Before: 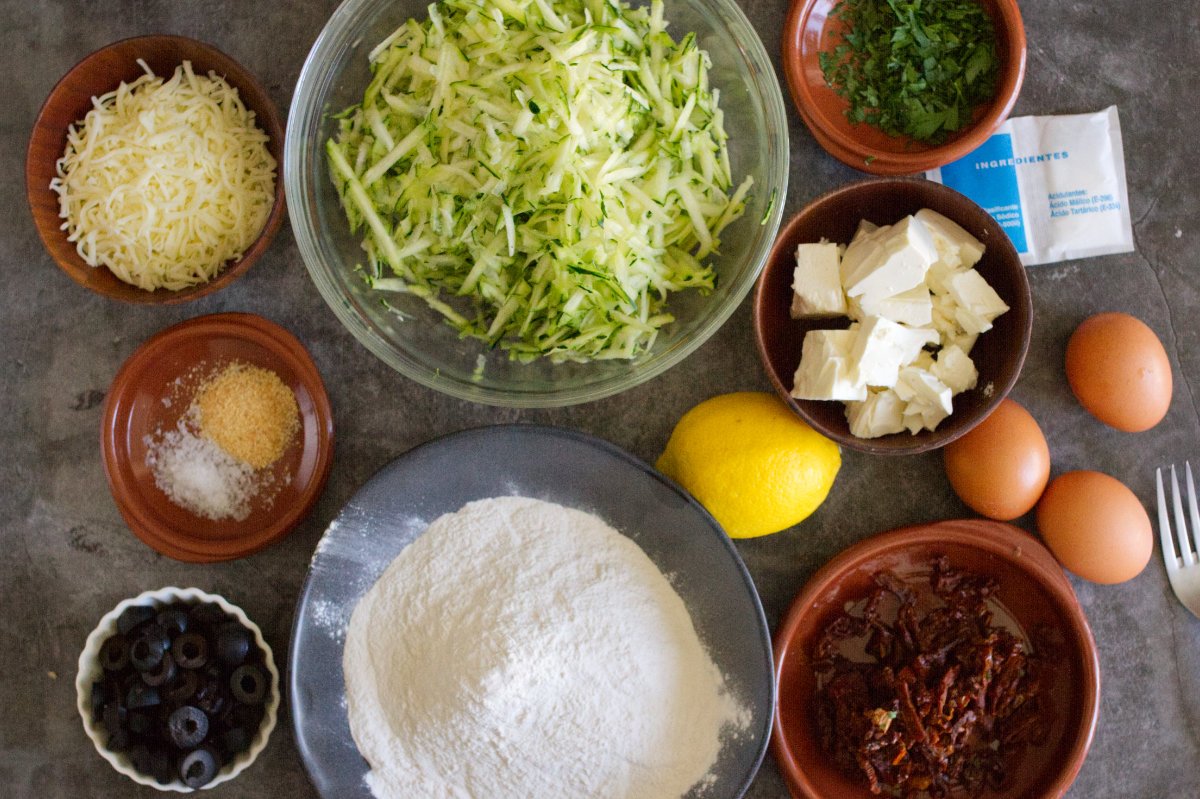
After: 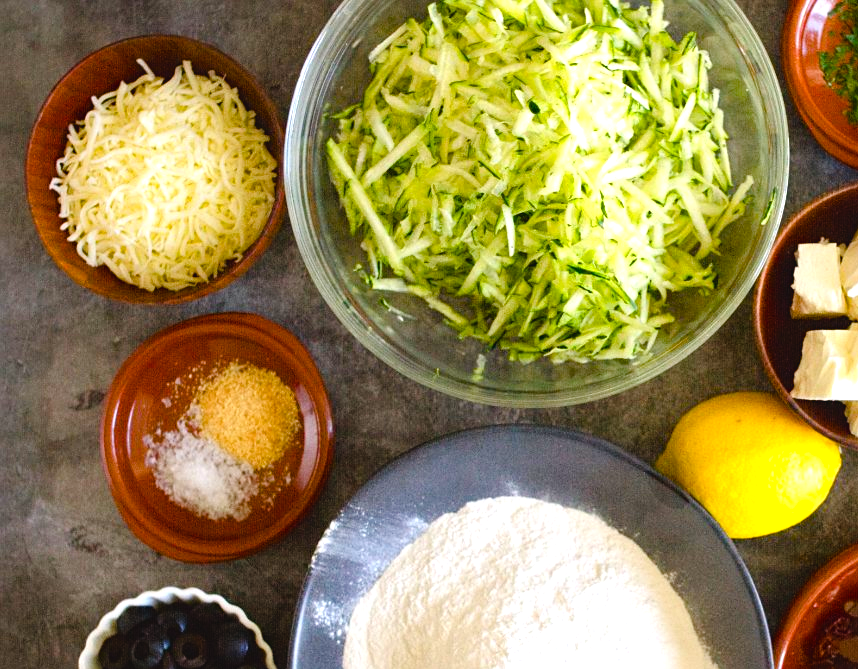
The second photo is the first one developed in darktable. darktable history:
sharpen: amount 0.212
color balance rgb: global offset › luminance 0.491%, global offset › hue 170.61°, linear chroma grading › global chroma 9.096%, perceptual saturation grading › global saturation 23.83%, perceptual saturation grading › highlights -23.485%, perceptual saturation grading › mid-tones 24.287%, perceptual saturation grading › shadows 40.309%
tone equalizer: -8 EV -0.753 EV, -7 EV -0.668 EV, -6 EV -0.634 EV, -5 EV -0.364 EV, -3 EV 0.368 EV, -2 EV 0.6 EV, -1 EV 0.69 EV, +0 EV 0.752 EV
crop: right 28.489%, bottom 16.23%
